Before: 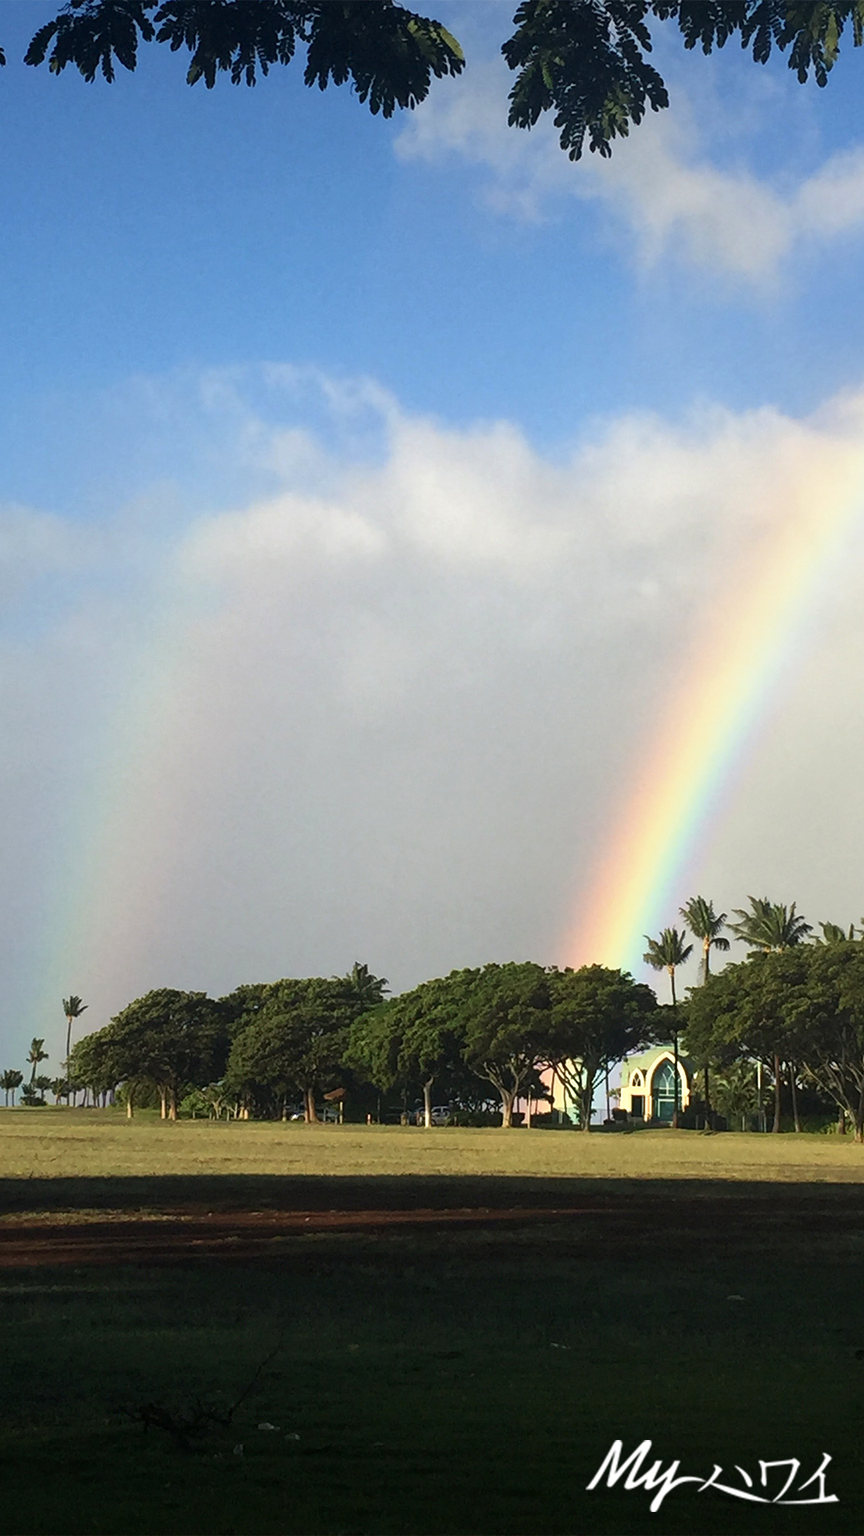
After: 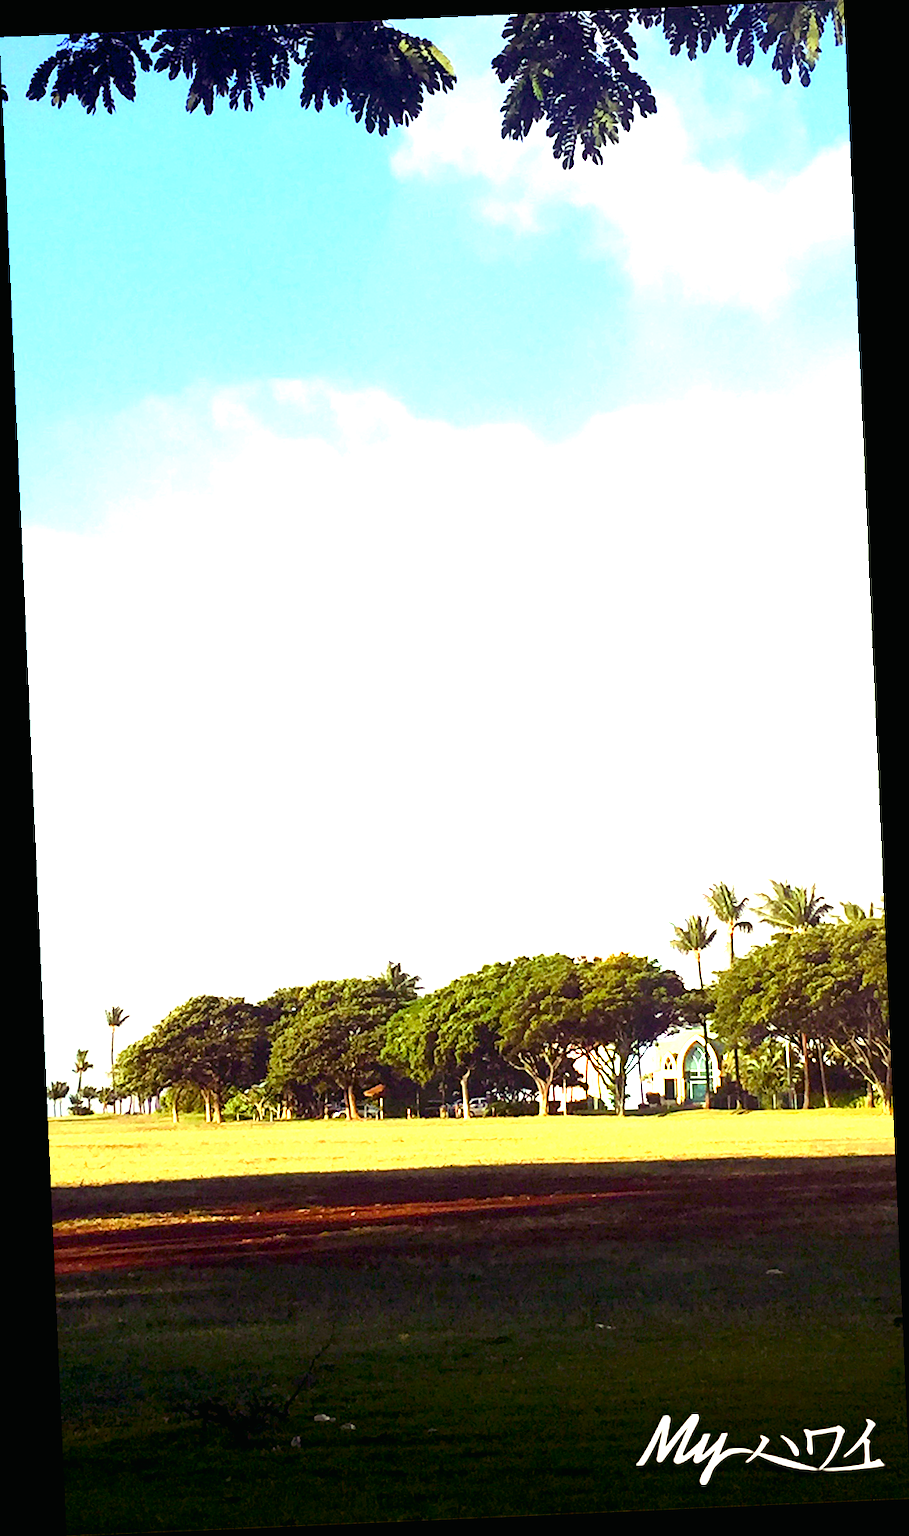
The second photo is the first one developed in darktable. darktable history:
rotate and perspective: rotation -2.56°, automatic cropping off
color balance rgb: shadows lift › luminance -21.66%, shadows lift › chroma 8.98%, shadows lift › hue 283.37°, power › chroma 1.55%, power › hue 25.59°, highlights gain › luminance 6.08%, highlights gain › chroma 2.55%, highlights gain › hue 90°, global offset › luminance -0.87%, perceptual saturation grading › global saturation 27.49%, perceptual saturation grading › highlights -28.39%, perceptual saturation grading › mid-tones 15.22%, perceptual saturation grading › shadows 33.98%, perceptual brilliance grading › highlights 10%, perceptual brilliance grading › mid-tones 5%
exposure: black level correction 0.001, exposure 1.822 EV, compensate exposure bias true, compensate highlight preservation false
tone curve: curves: ch0 [(0, 0.01) (0.037, 0.032) (0.131, 0.108) (0.275, 0.258) (0.483, 0.512) (0.61, 0.661) (0.696, 0.742) (0.792, 0.834) (0.911, 0.936) (0.997, 0.995)]; ch1 [(0, 0) (0.308, 0.29) (0.425, 0.411) (0.503, 0.502) (0.551, 0.563) (0.683, 0.706) (0.746, 0.77) (1, 1)]; ch2 [(0, 0) (0.246, 0.233) (0.36, 0.352) (0.415, 0.415) (0.485, 0.487) (0.502, 0.502) (0.525, 0.523) (0.545, 0.552) (0.587, 0.6) (0.636, 0.652) (0.711, 0.729) (0.845, 0.855) (0.998, 0.977)], color space Lab, independent channels, preserve colors none
